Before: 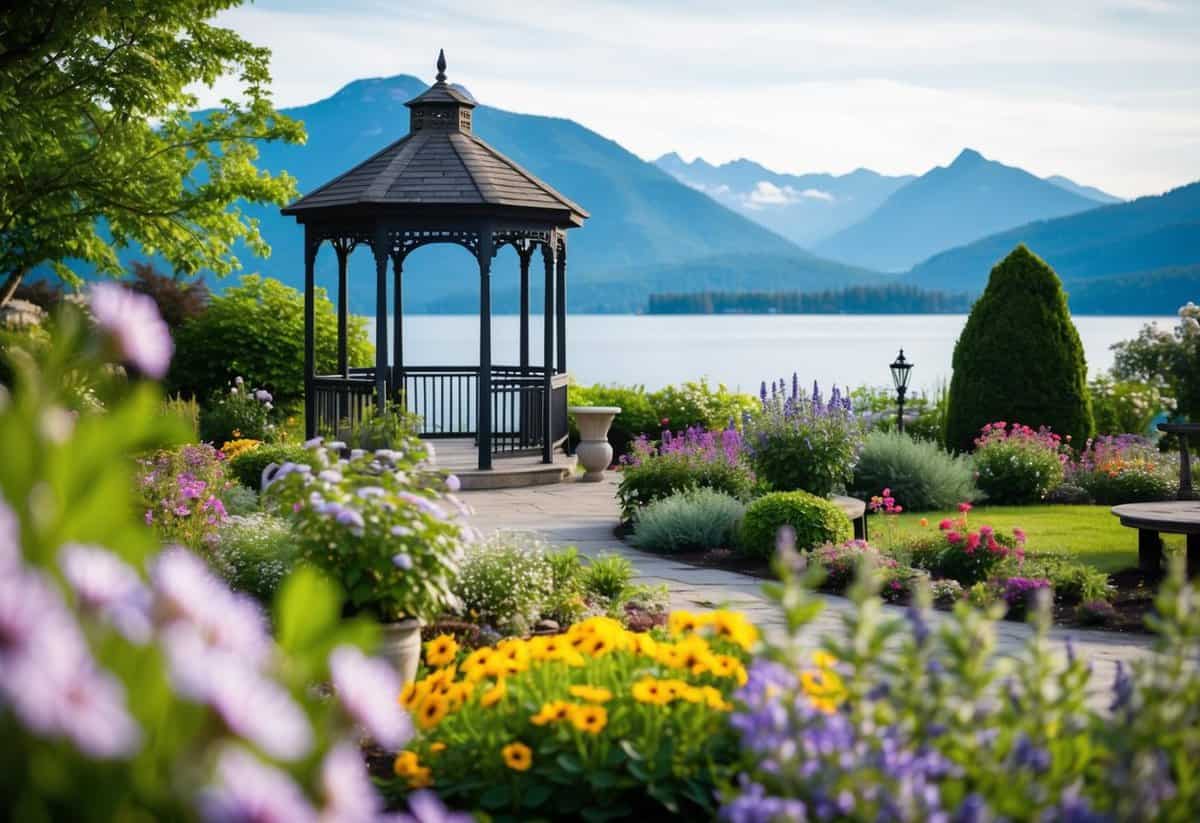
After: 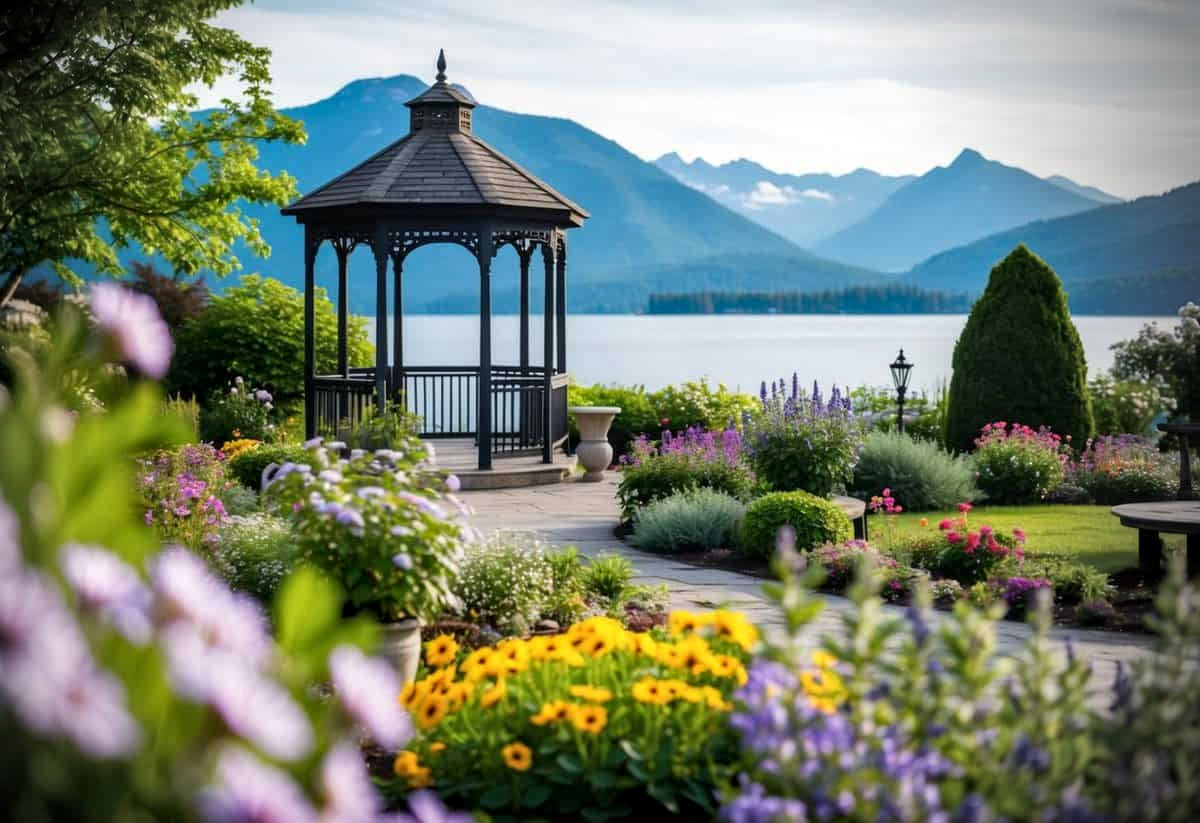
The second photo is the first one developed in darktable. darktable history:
local contrast: on, module defaults
vignetting: fall-off radius 45.22%, brightness -0.628, saturation -0.681, center (-0.075, 0.071), unbound false
